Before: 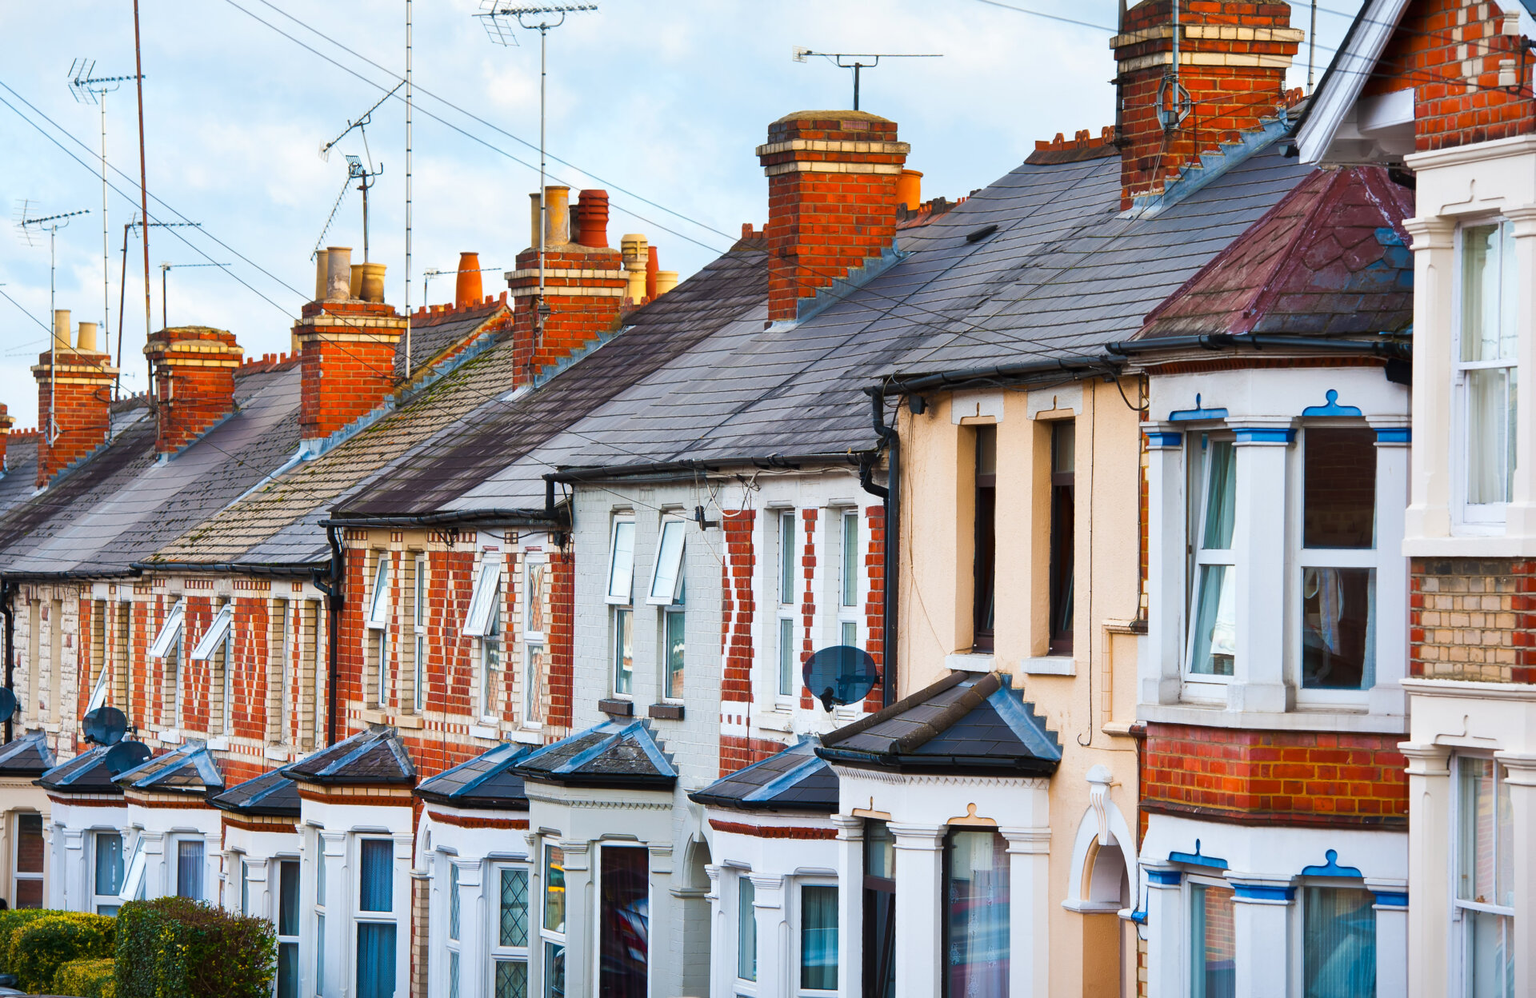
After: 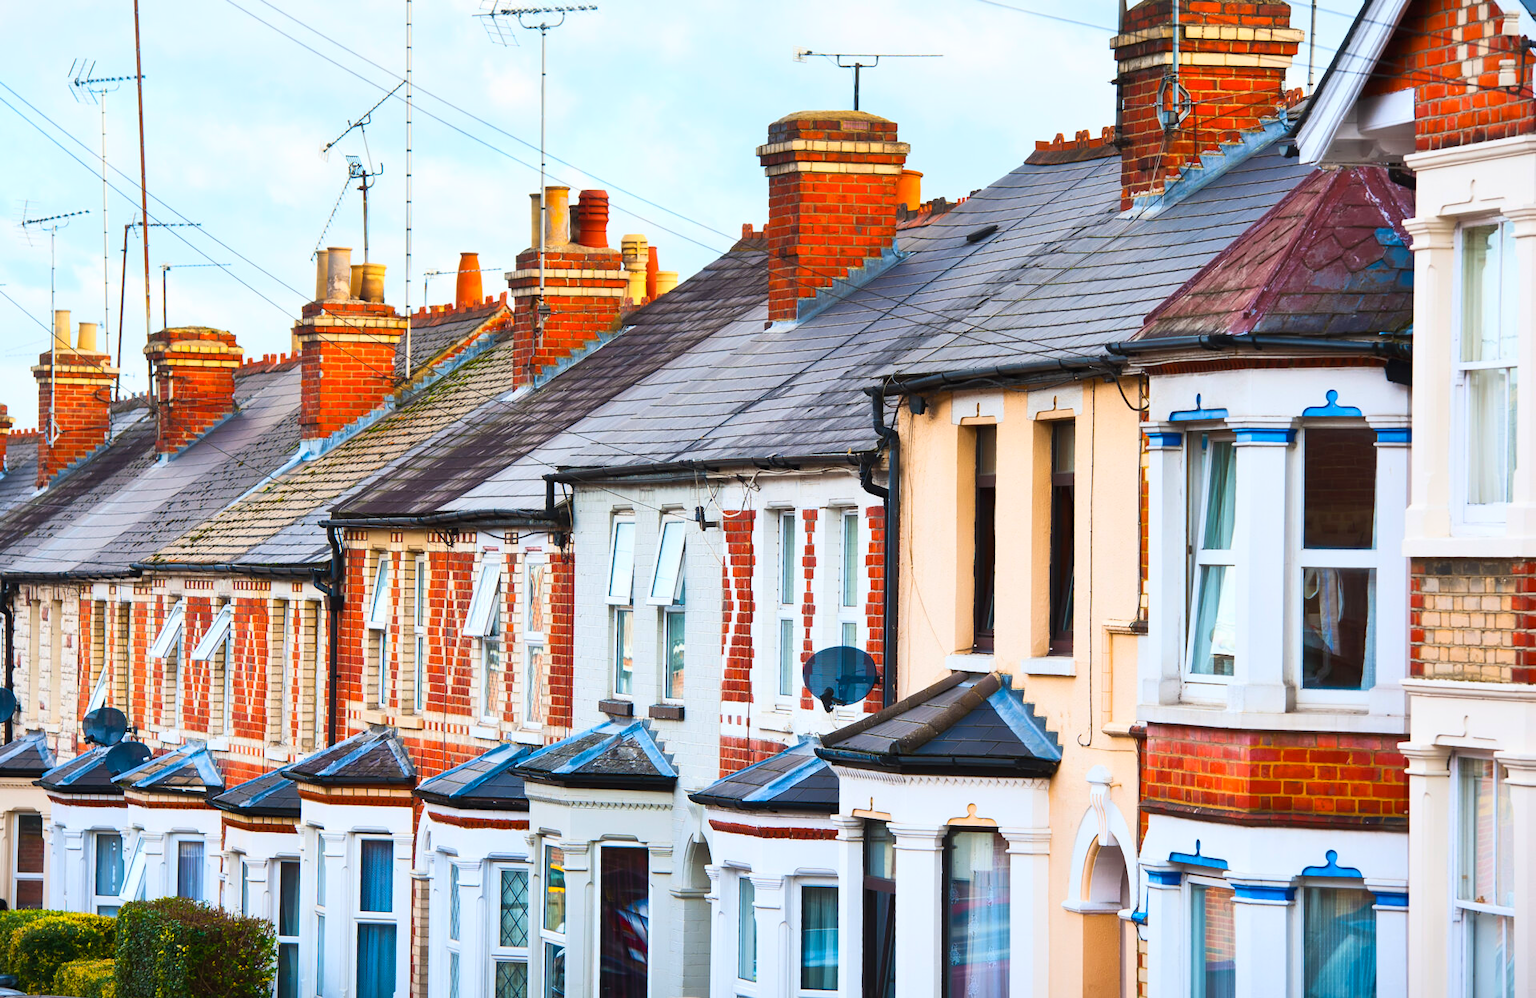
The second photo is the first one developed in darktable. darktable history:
contrast brightness saturation: contrast 0.203, brightness 0.156, saturation 0.229
